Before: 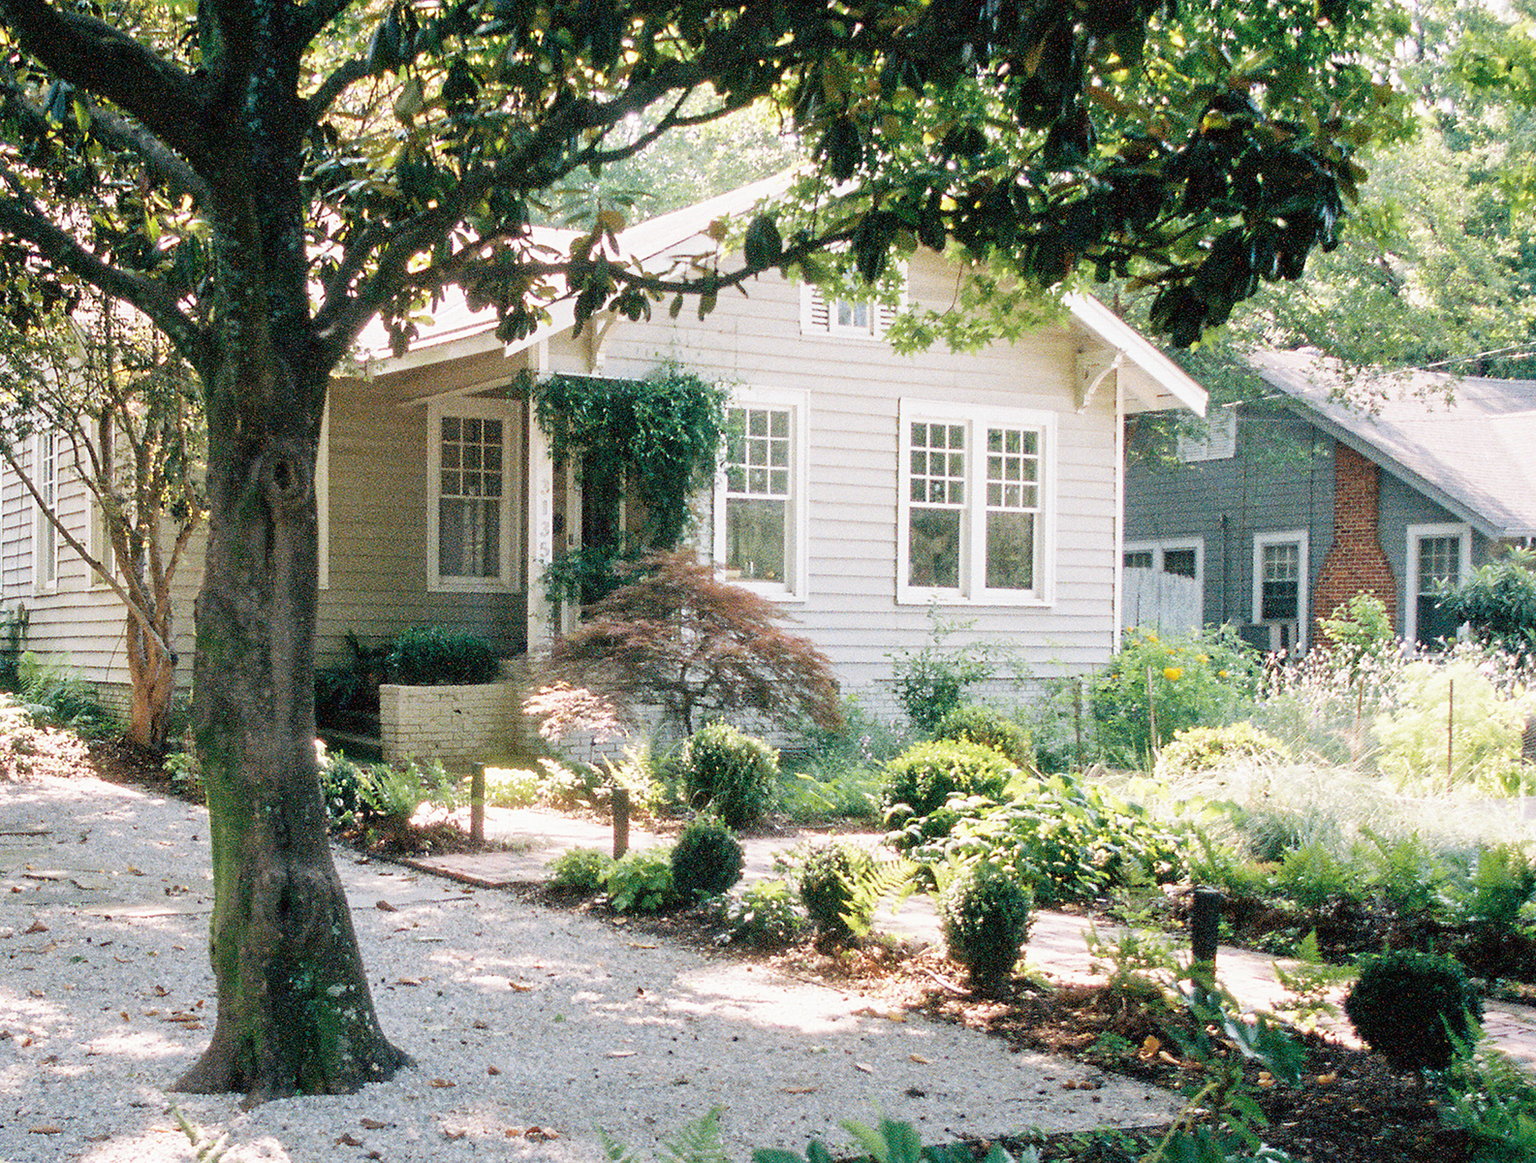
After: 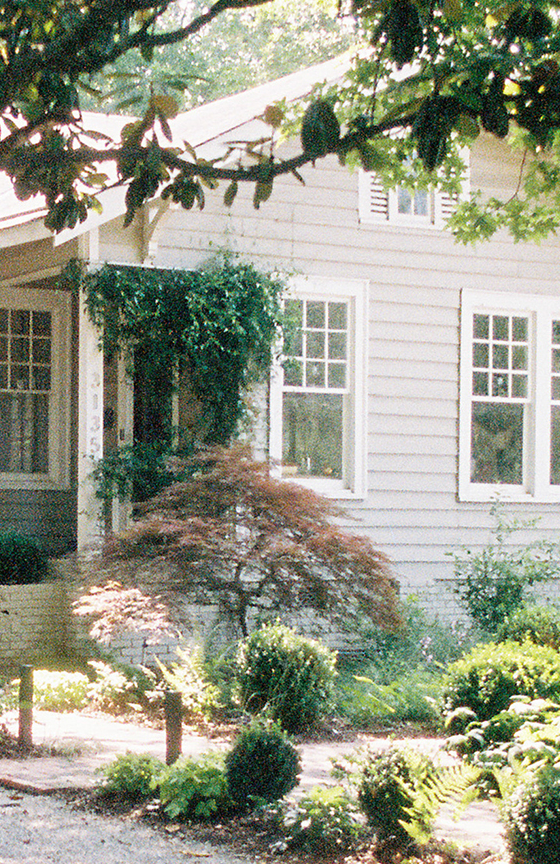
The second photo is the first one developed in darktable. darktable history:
crop and rotate: left 29.493%, top 10.216%, right 35.154%, bottom 17.765%
